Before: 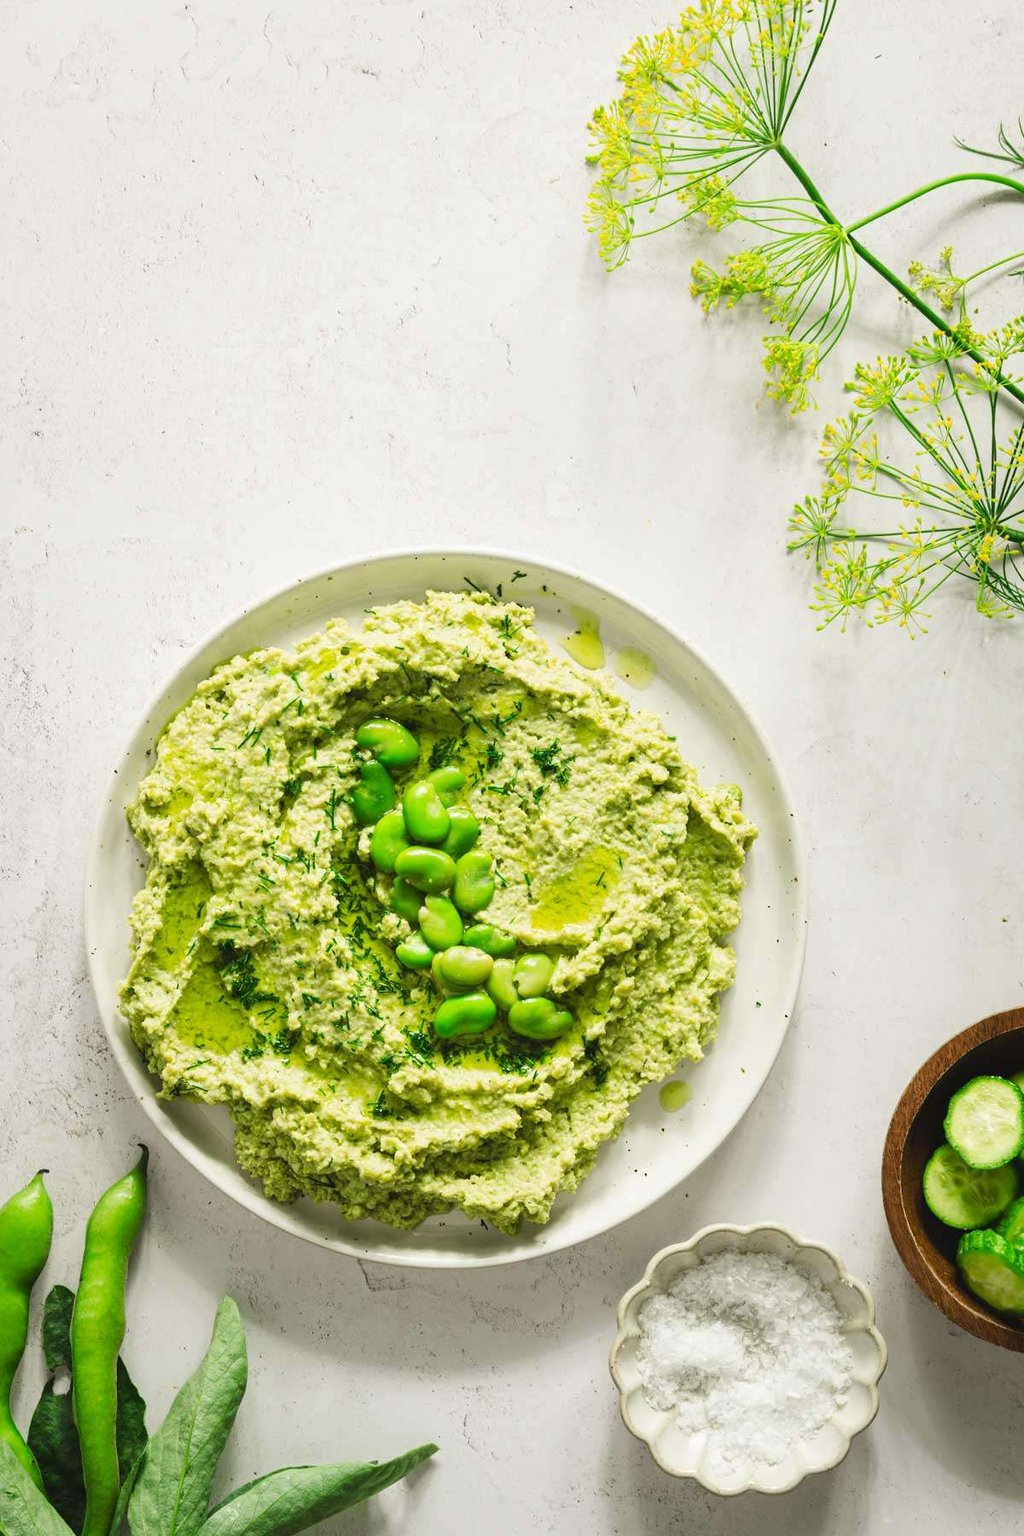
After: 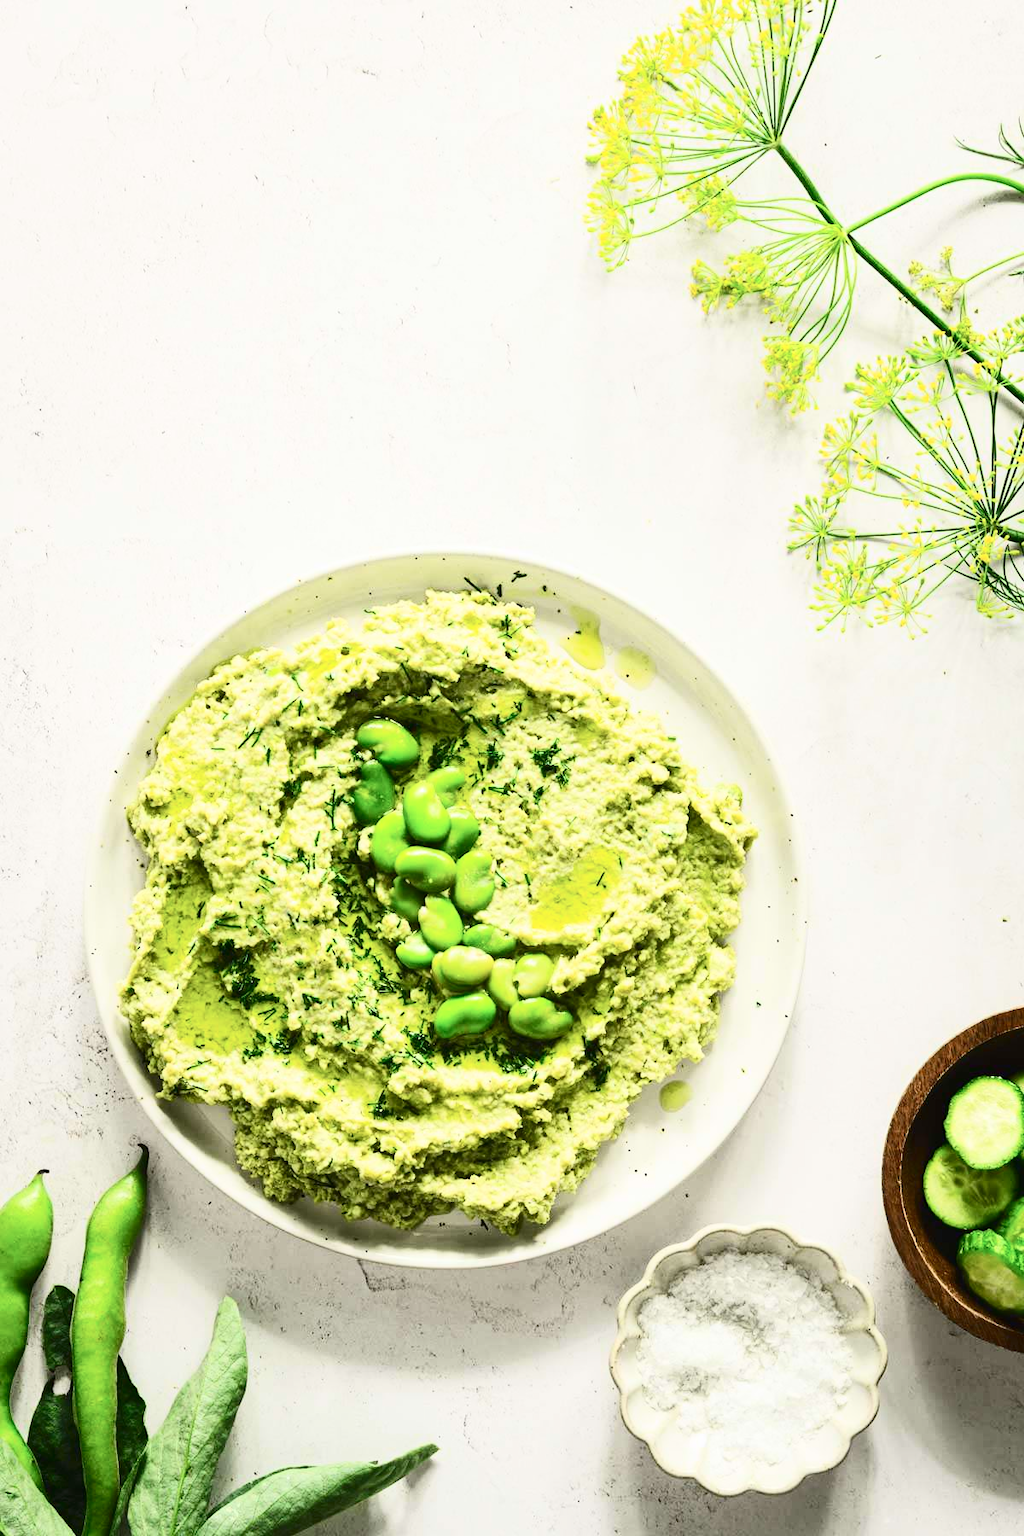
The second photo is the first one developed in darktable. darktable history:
contrast brightness saturation: contrast 0.382, brightness 0.105
